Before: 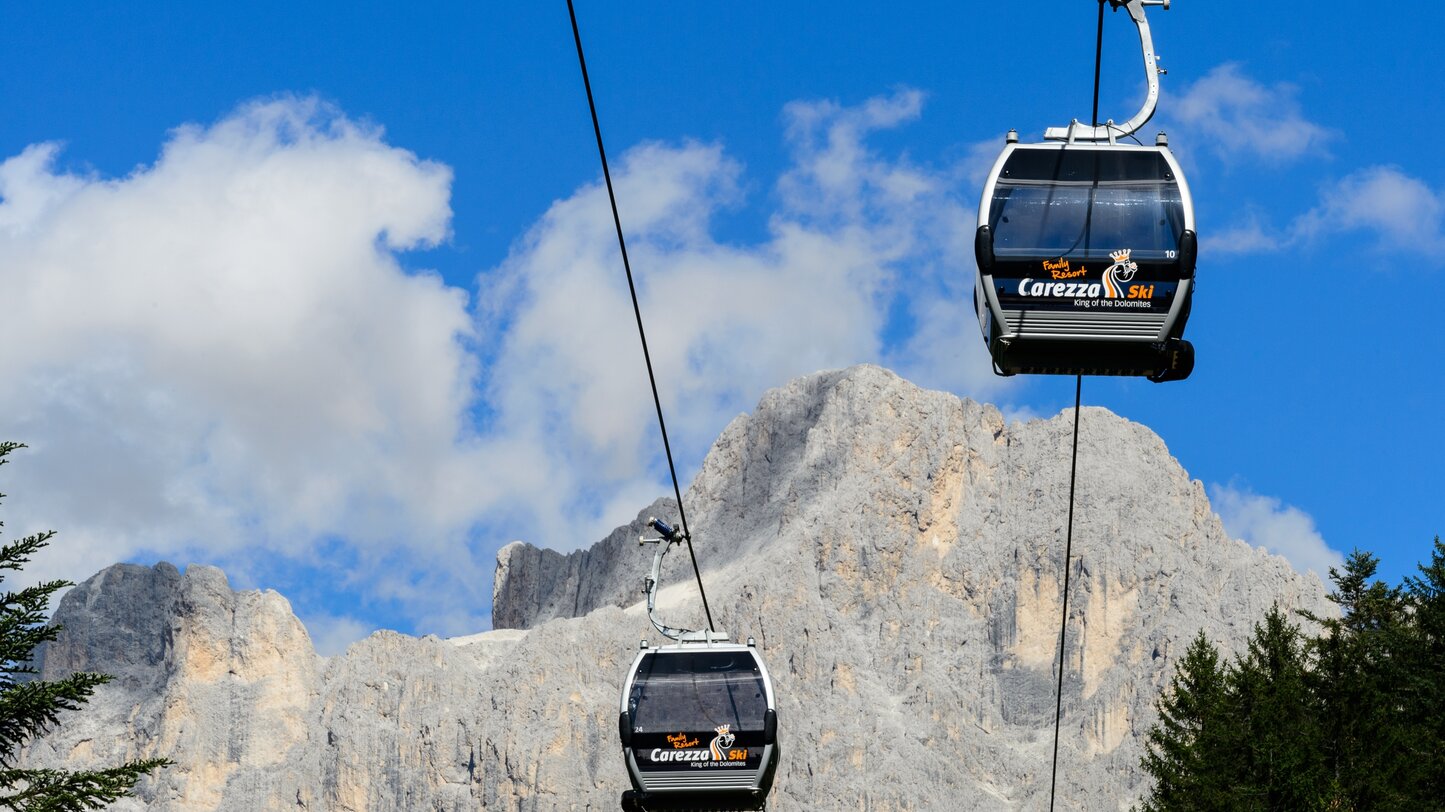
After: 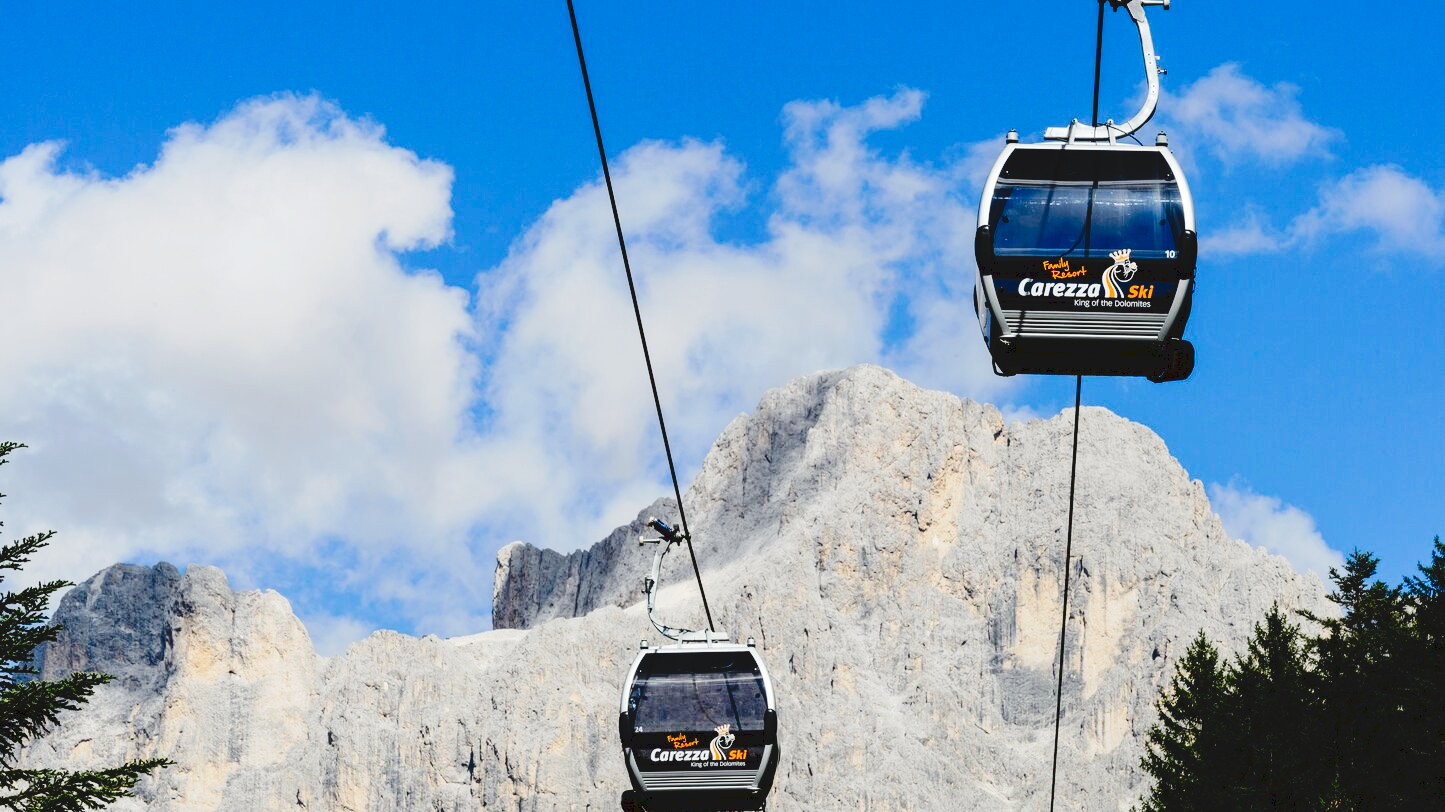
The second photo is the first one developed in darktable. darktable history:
tone curve: curves: ch0 [(0, 0) (0.003, 0.075) (0.011, 0.079) (0.025, 0.079) (0.044, 0.082) (0.069, 0.085) (0.1, 0.089) (0.136, 0.096) (0.177, 0.105) (0.224, 0.14) (0.277, 0.202) (0.335, 0.304) (0.399, 0.417) (0.468, 0.521) (0.543, 0.636) (0.623, 0.726) (0.709, 0.801) (0.801, 0.878) (0.898, 0.927) (1, 1)], preserve colors none
